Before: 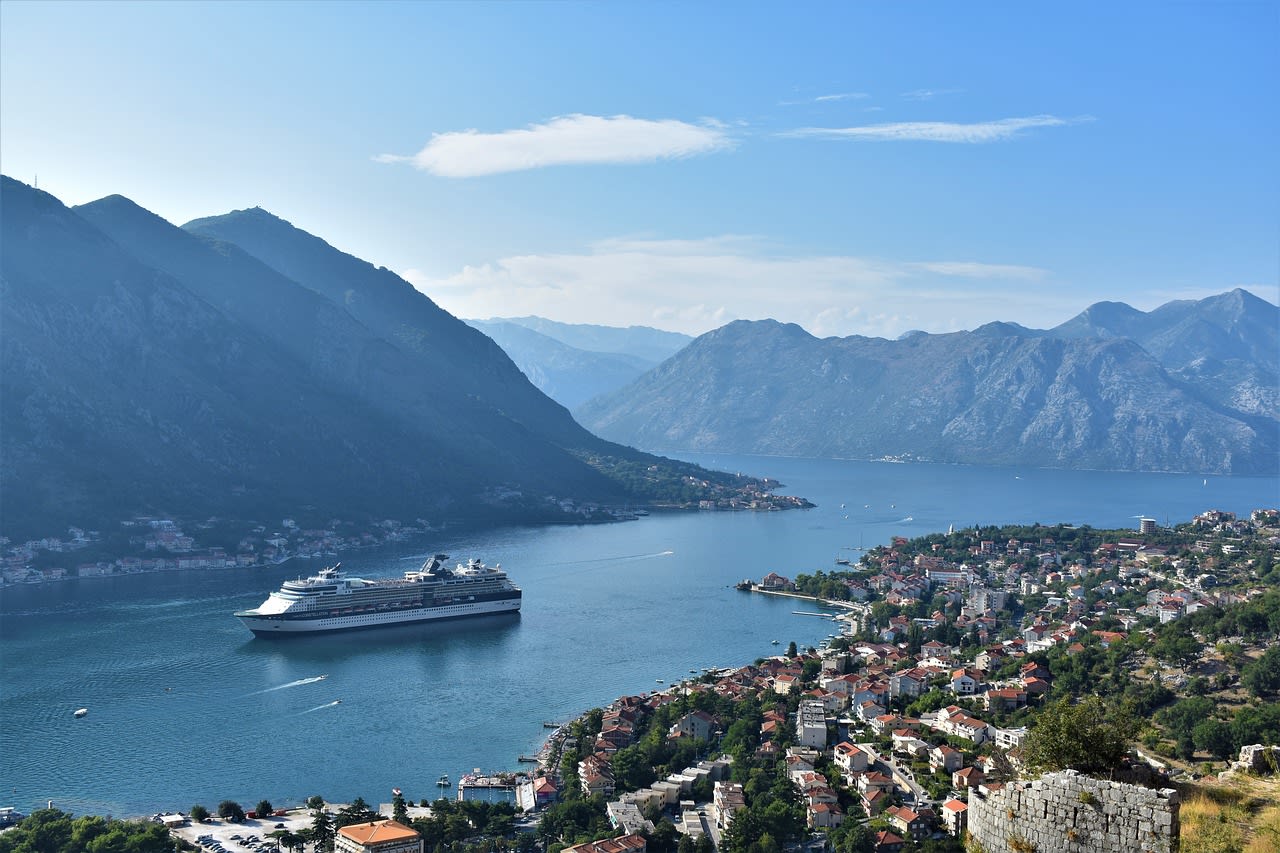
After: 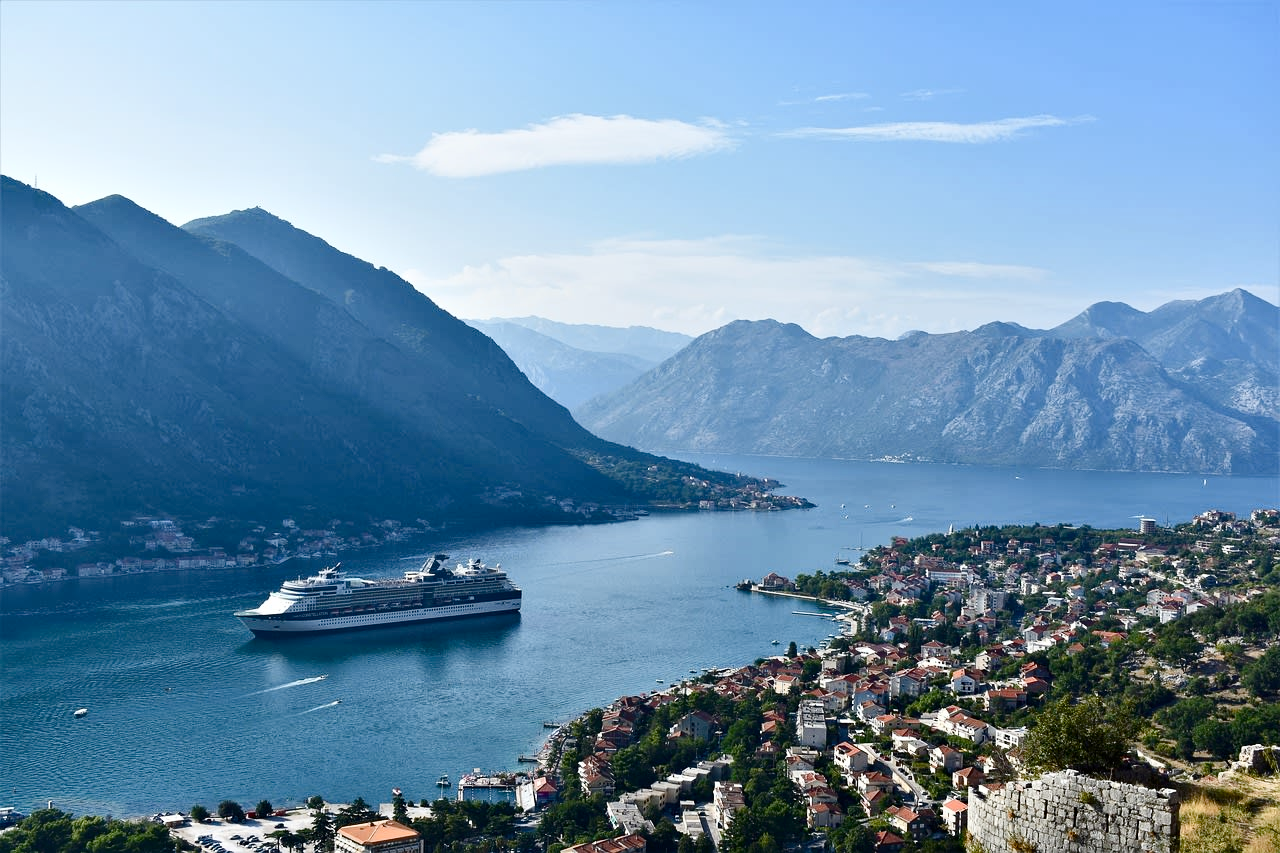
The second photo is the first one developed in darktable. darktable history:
color balance rgb: perceptual saturation grading › global saturation 20%, perceptual saturation grading › highlights -50%, perceptual saturation grading › shadows 30%
contrast brightness saturation: contrast 0.22
